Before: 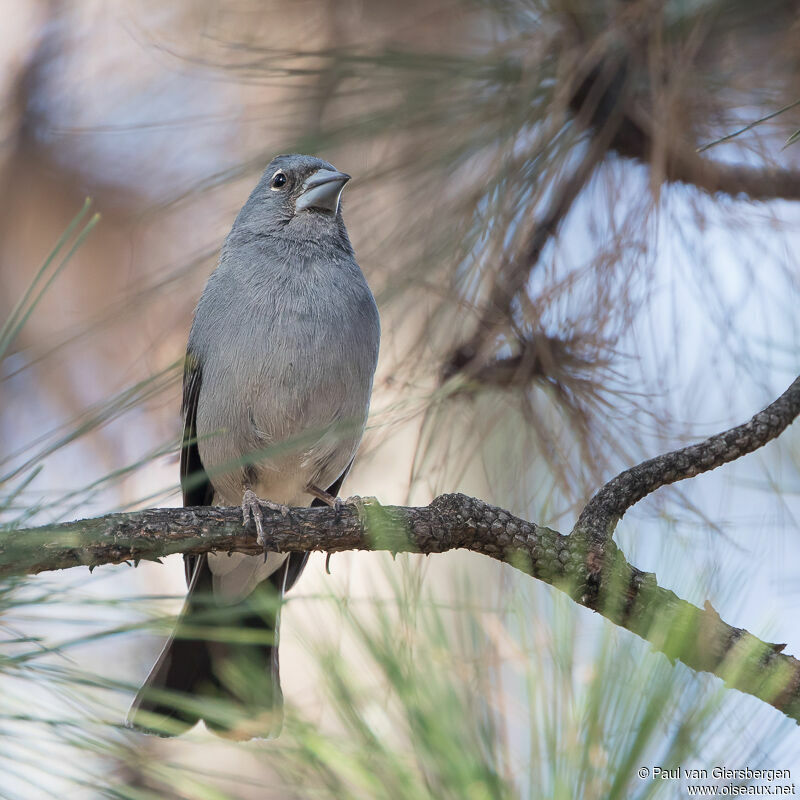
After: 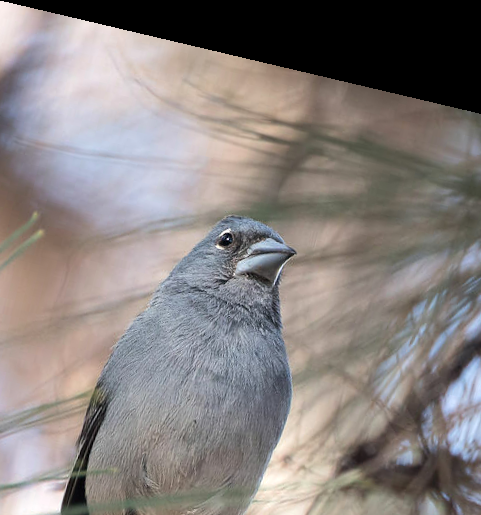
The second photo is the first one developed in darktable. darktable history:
tone equalizer: -8 EV -0.417 EV, -7 EV -0.389 EV, -6 EV -0.333 EV, -5 EV -0.222 EV, -3 EV 0.222 EV, -2 EV 0.333 EV, -1 EV 0.389 EV, +0 EV 0.417 EV, edges refinement/feathering 500, mask exposure compensation -1.57 EV, preserve details no
crop: left 19.556%, right 30.401%, bottom 46.458%
rotate and perspective: rotation 13.27°, automatic cropping off
